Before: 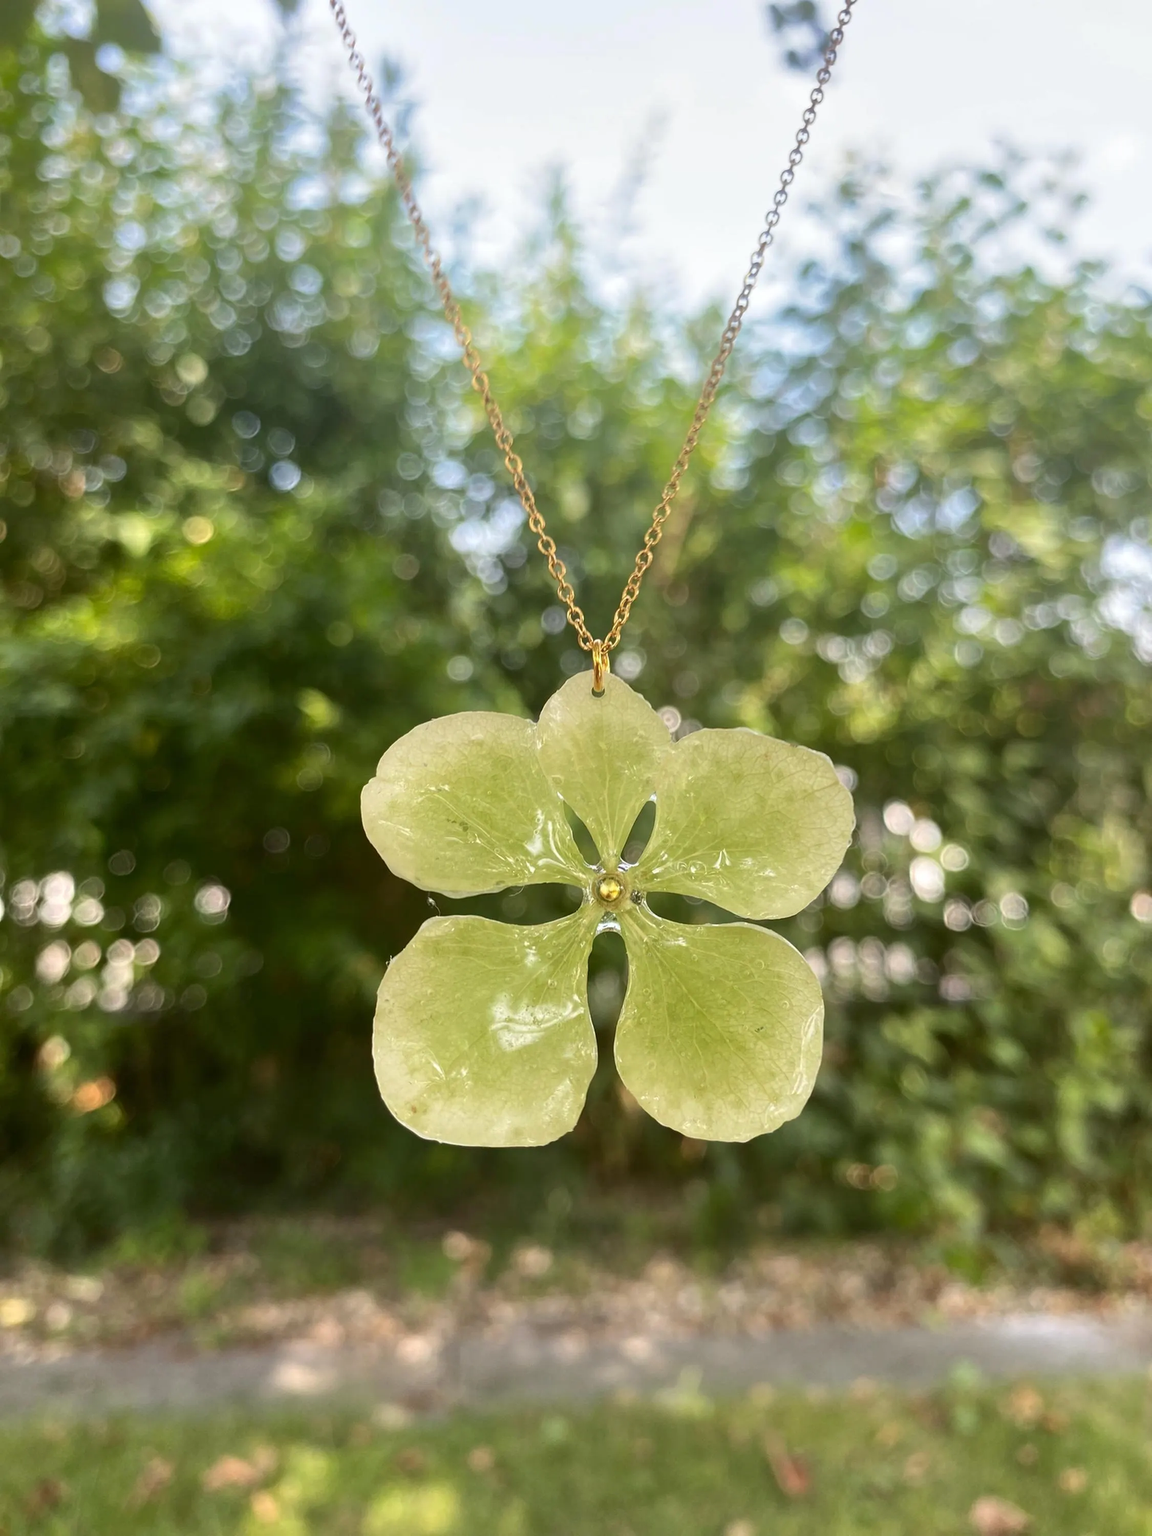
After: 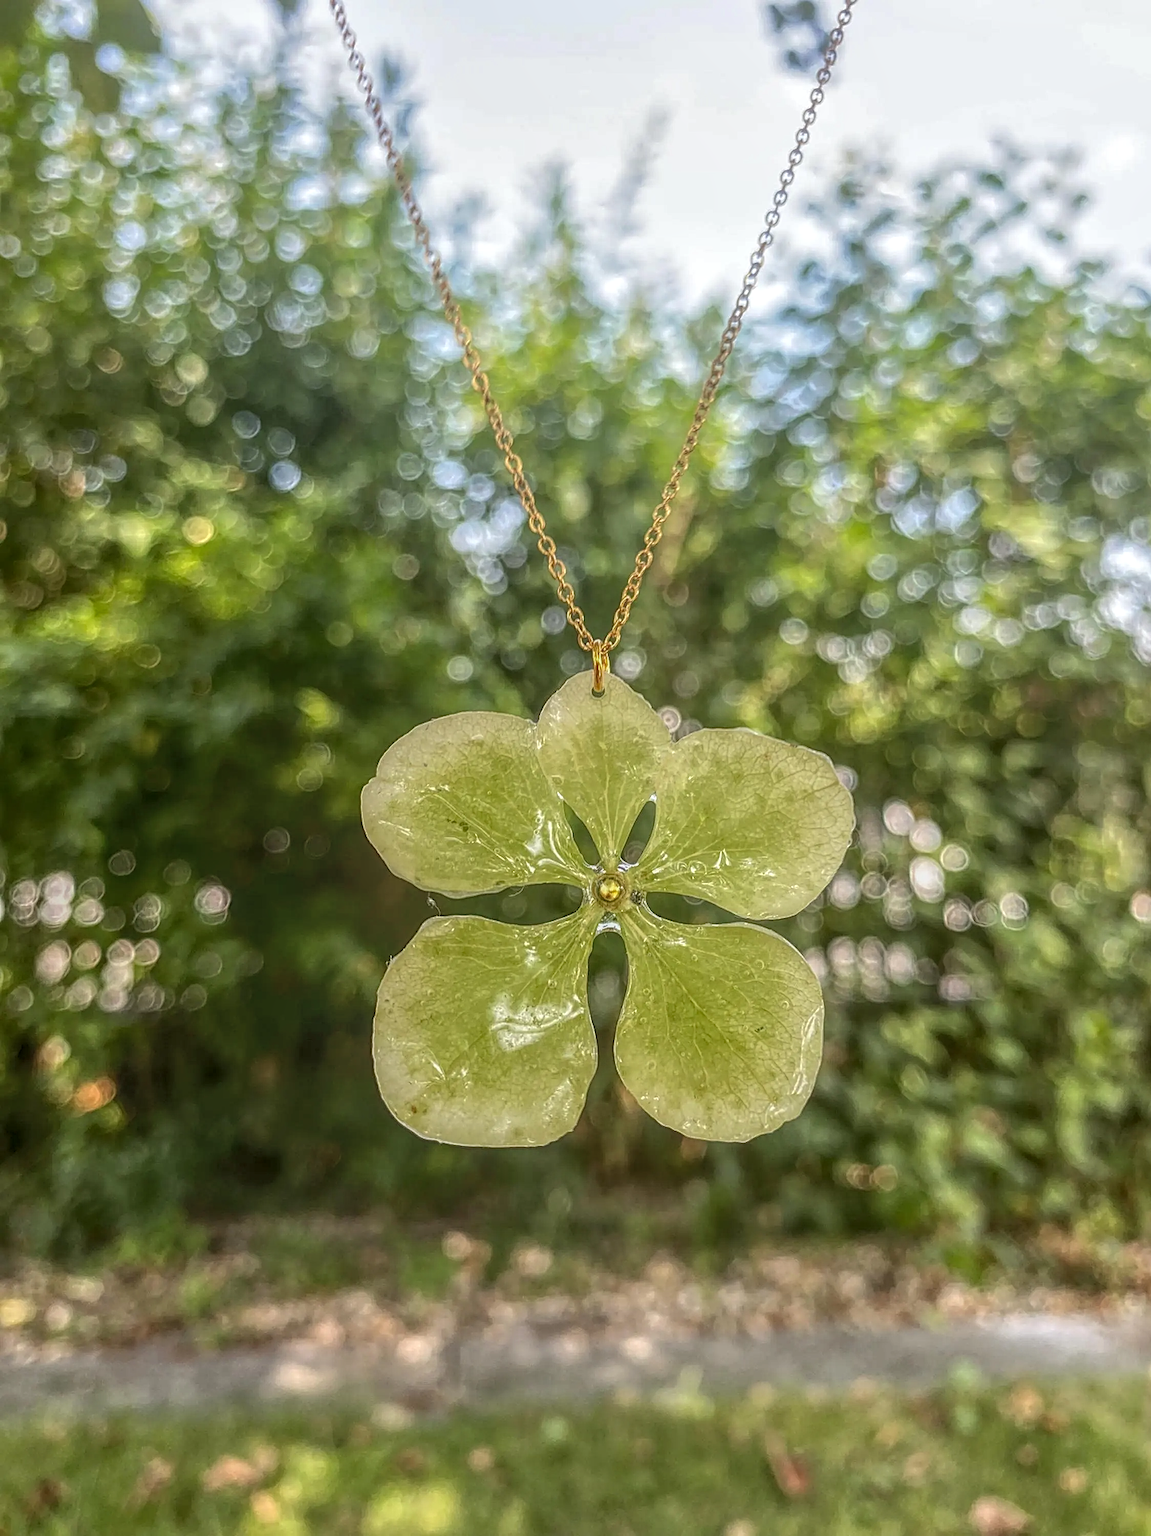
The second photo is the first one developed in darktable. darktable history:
local contrast: highlights 20%, shadows 30%, detail 200%, midtone range 0.2
sharpen: on, module defaults
